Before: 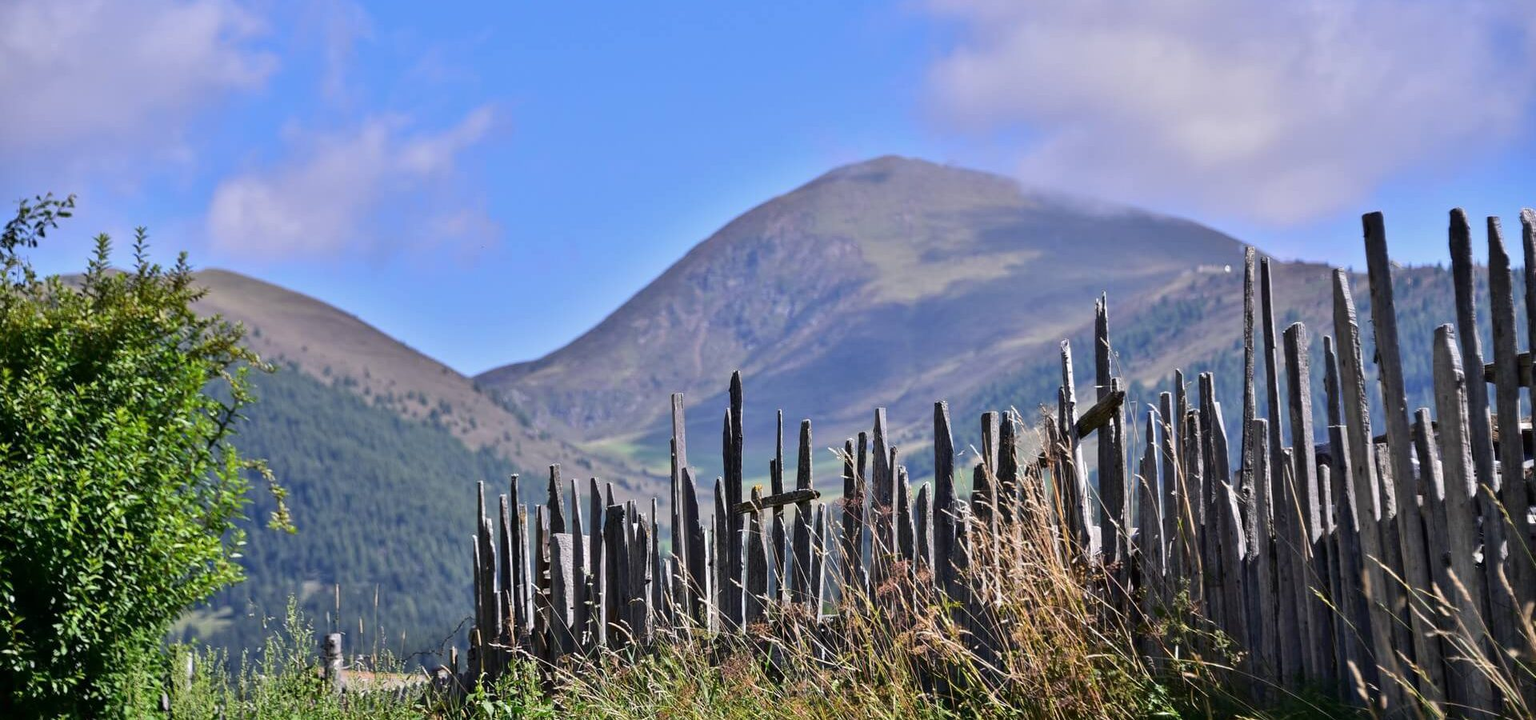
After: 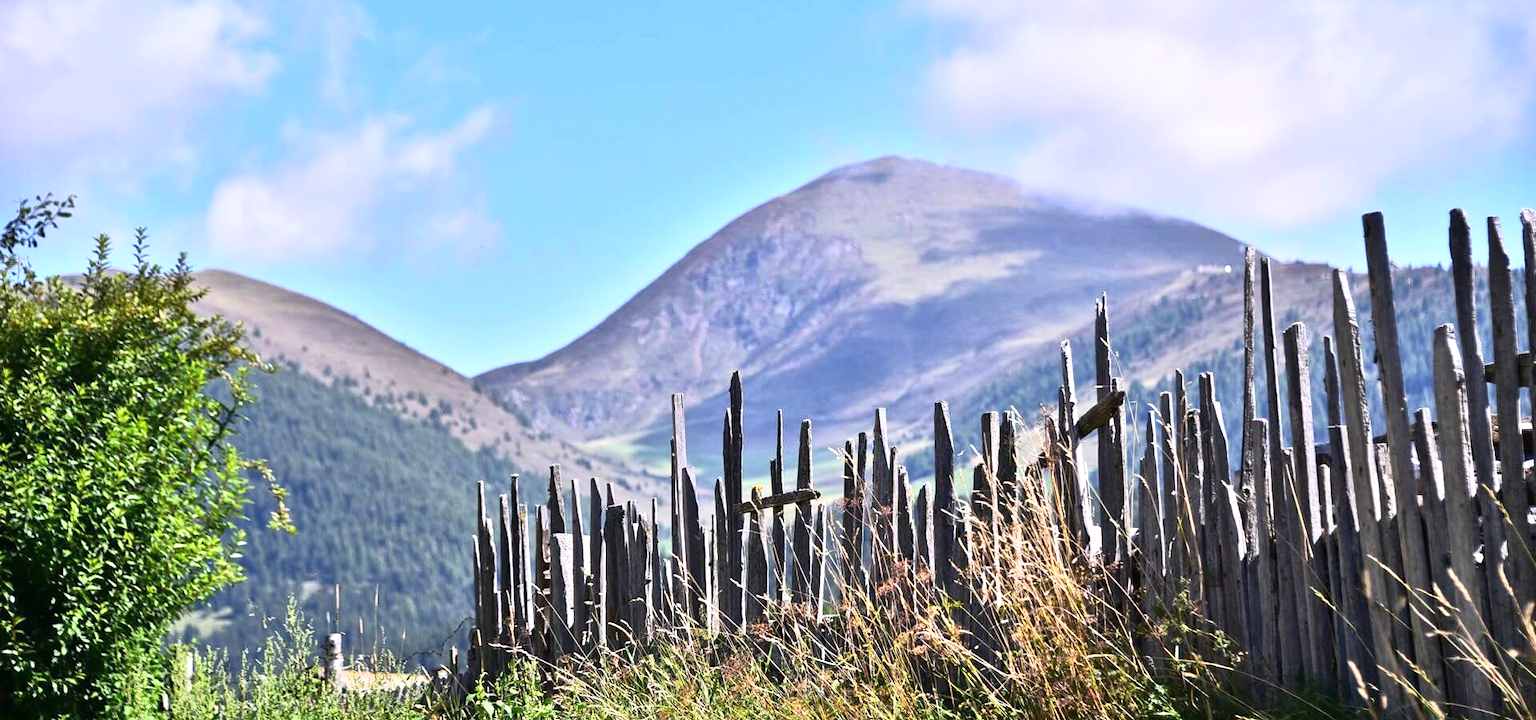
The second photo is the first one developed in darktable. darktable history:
base curve: curves: ch0 [(0, 0) (0.257, 0.25) (0.482, 0.586) (0.757, 0.871) (1, 1)]
exposure: black level correction 0, exposure 0.7 EV, compensate highlight preservation false
